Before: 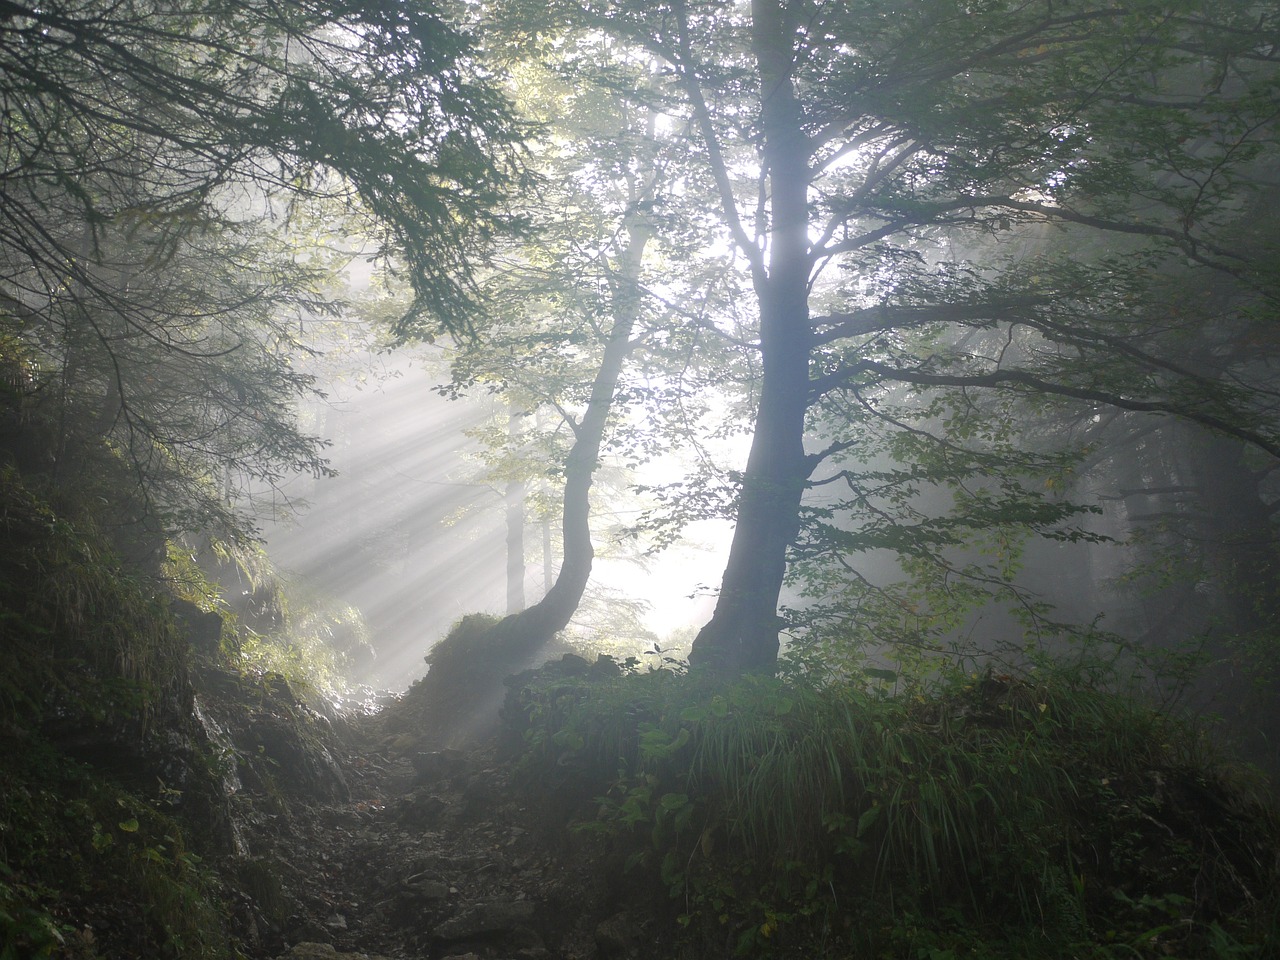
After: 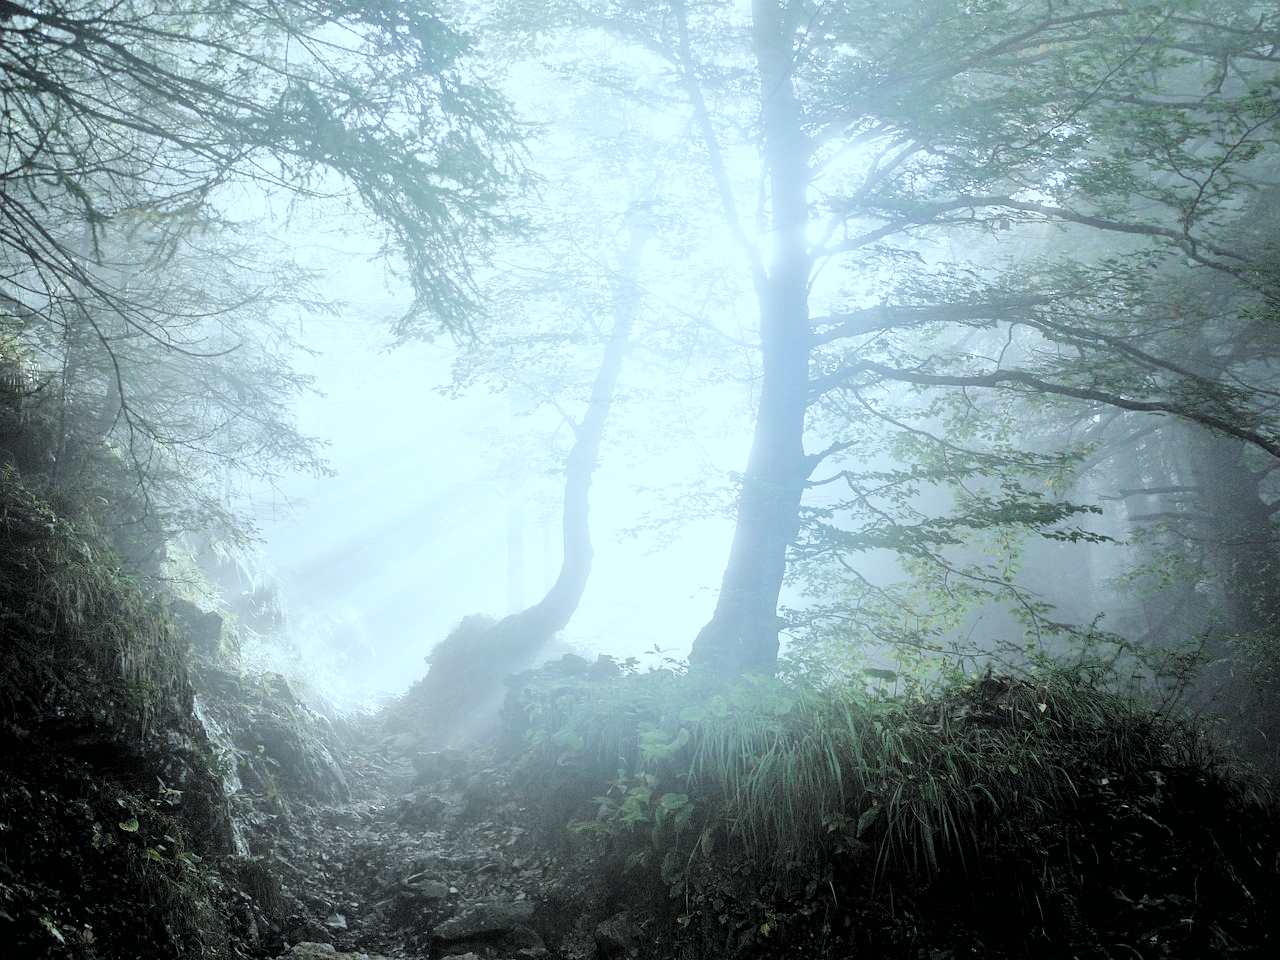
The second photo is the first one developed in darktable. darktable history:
color correction: highlights a* -12.57, highlights b* -17.41, saturation 0.704
tone equalizer: edges refinement/feathering 500, mask exposure compensation -1.57 EV, preserve details no
exposure: black level correction 0, exposure 1.56 EV, compensate highlight preservation false
filmic rgb: black relative exposure -2.96 EV, white relative exposure 4.56 EV, hardness 1.77, contrast 1.253, preserve chrominance RGB euclidean norm, color science v5 (2021), contrast in shadows safe, contrast in highlights safe
color balance rgb: shadows lift › hue 84.69°, perceptual saturation grading › global saturation 20%, perceptual saturation grading › highlights -50.126%, perceptual saturation grading › shadows 30.54%, perceptual brilliance grading › global brilliance 11.983%, global vibrance 10.004%, contrast 14.975%, saturation formula JzAzBz (2021)
